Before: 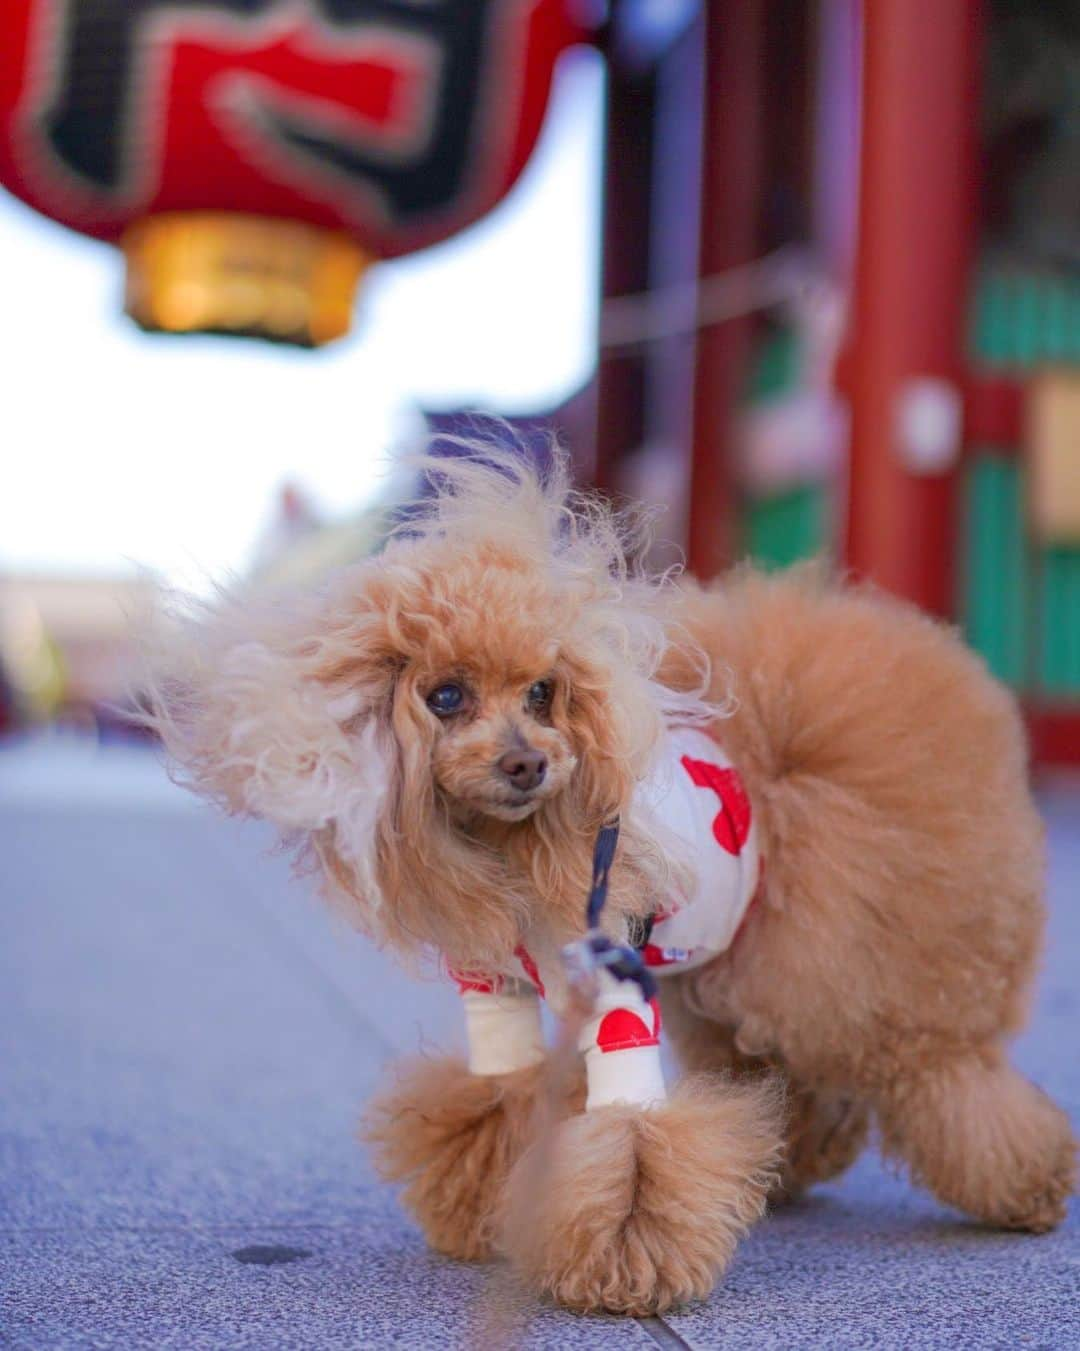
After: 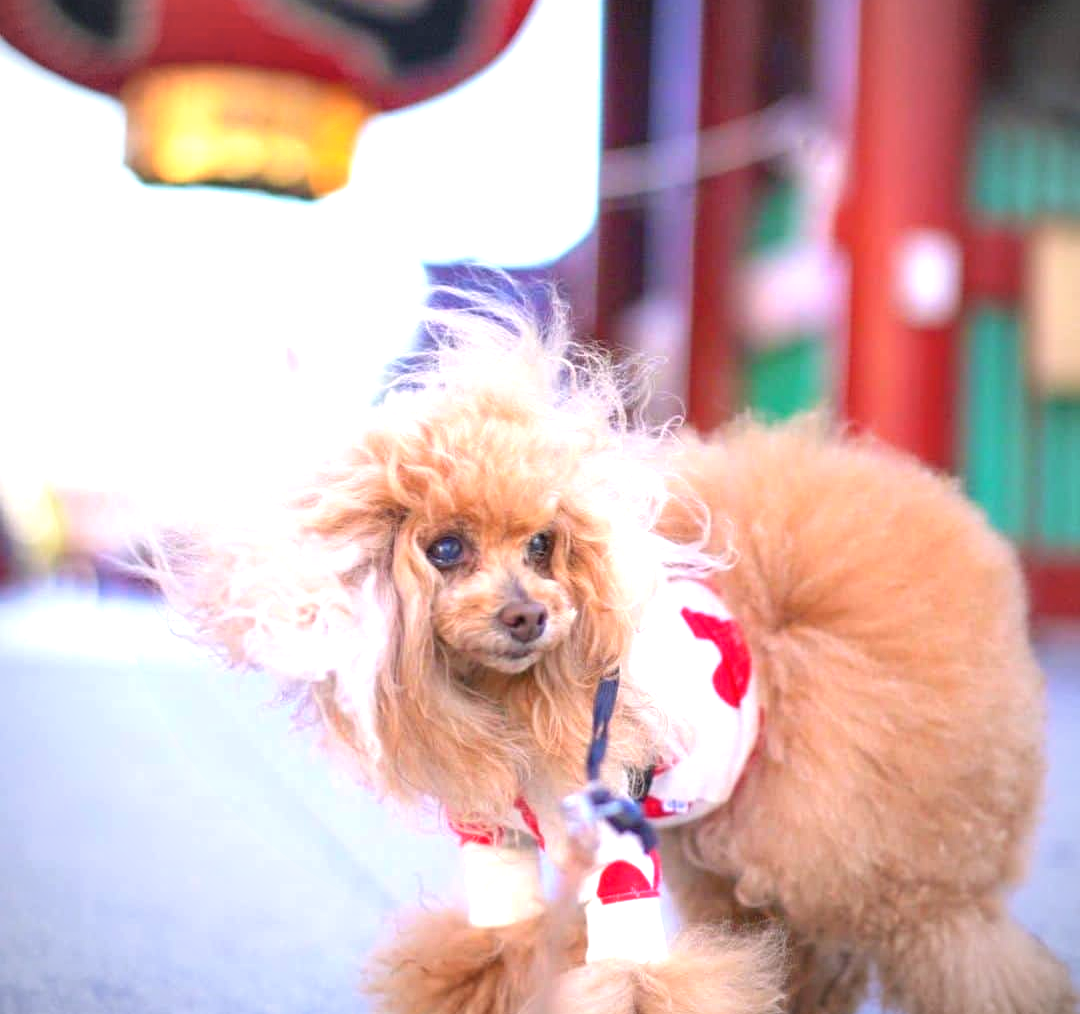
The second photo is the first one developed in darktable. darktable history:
vignetting: fall-off radius 61.18%, unbound false
exposure: black level correction 0, exposure 1.379 EV, compensate highlight preservation false
crop: top 11.019%, bottom 13.871%
